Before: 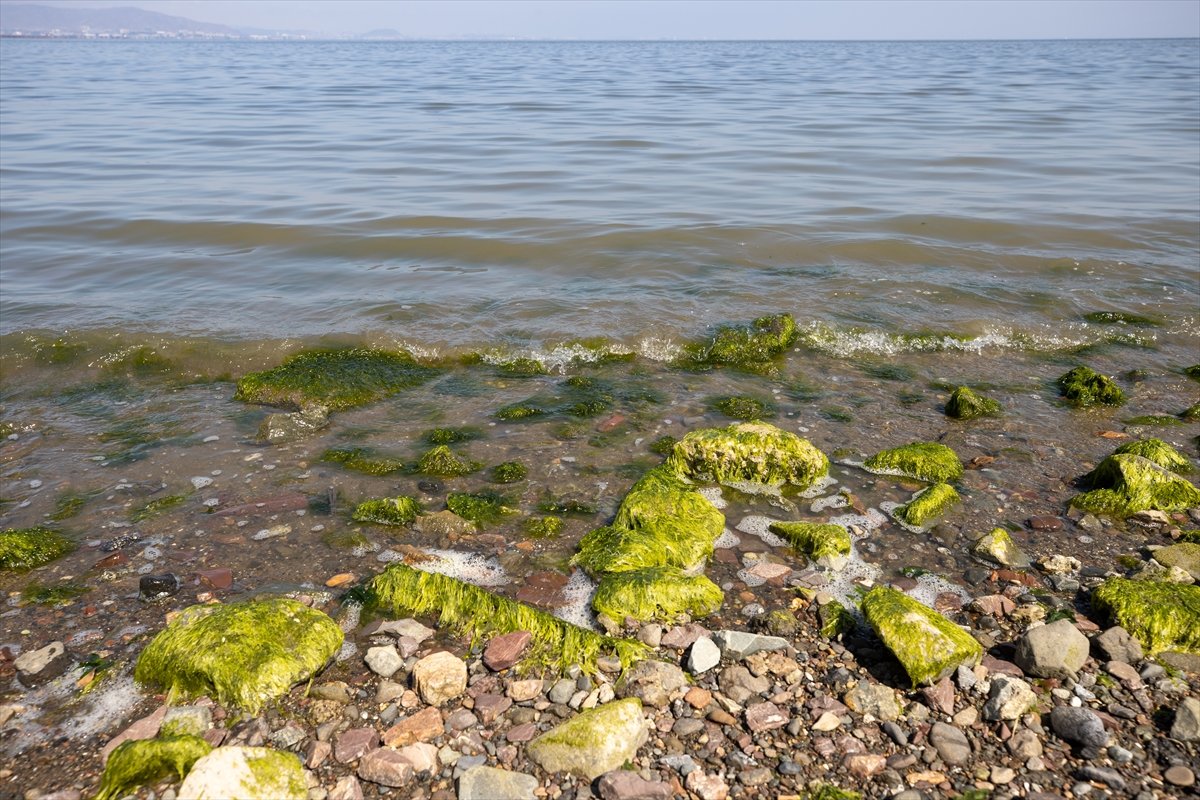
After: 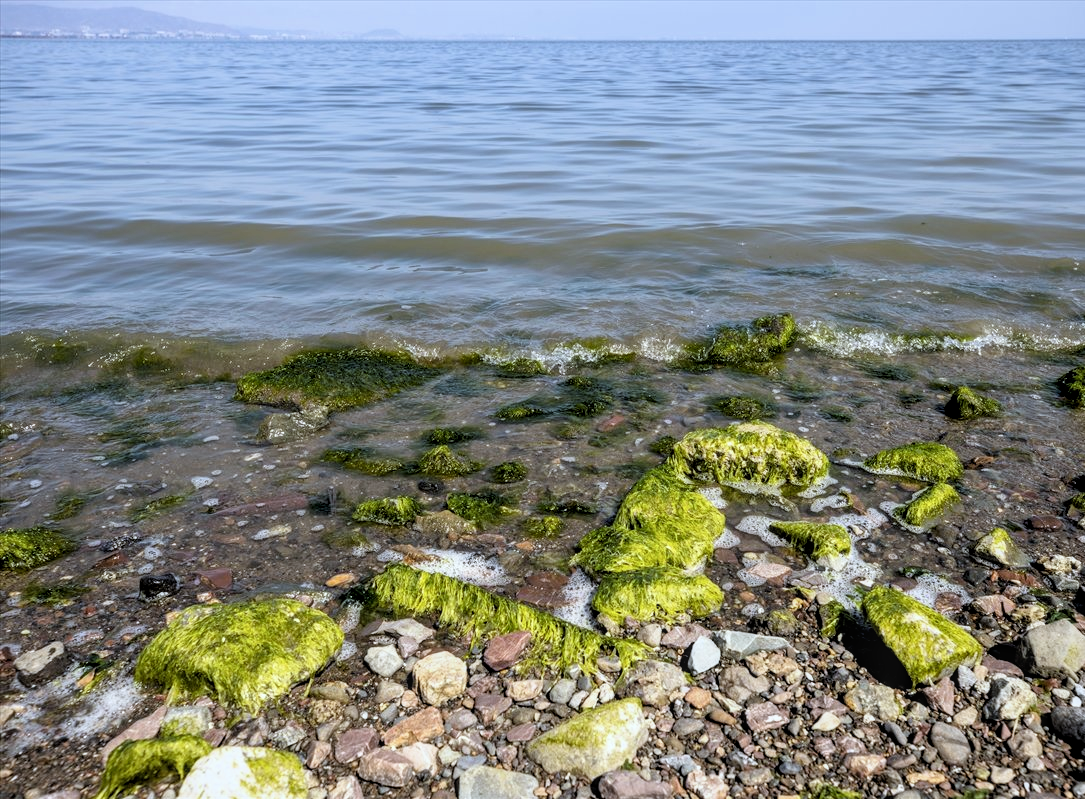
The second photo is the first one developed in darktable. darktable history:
crop: right 9.509%, bottom 0.031%
filmic rgb: black relative exposure -4.93 EV, white relative exposure 2.84 EV, hardness 3.72
local contrast: on, module defaults
white balance: red 0.924, blue 1.095
